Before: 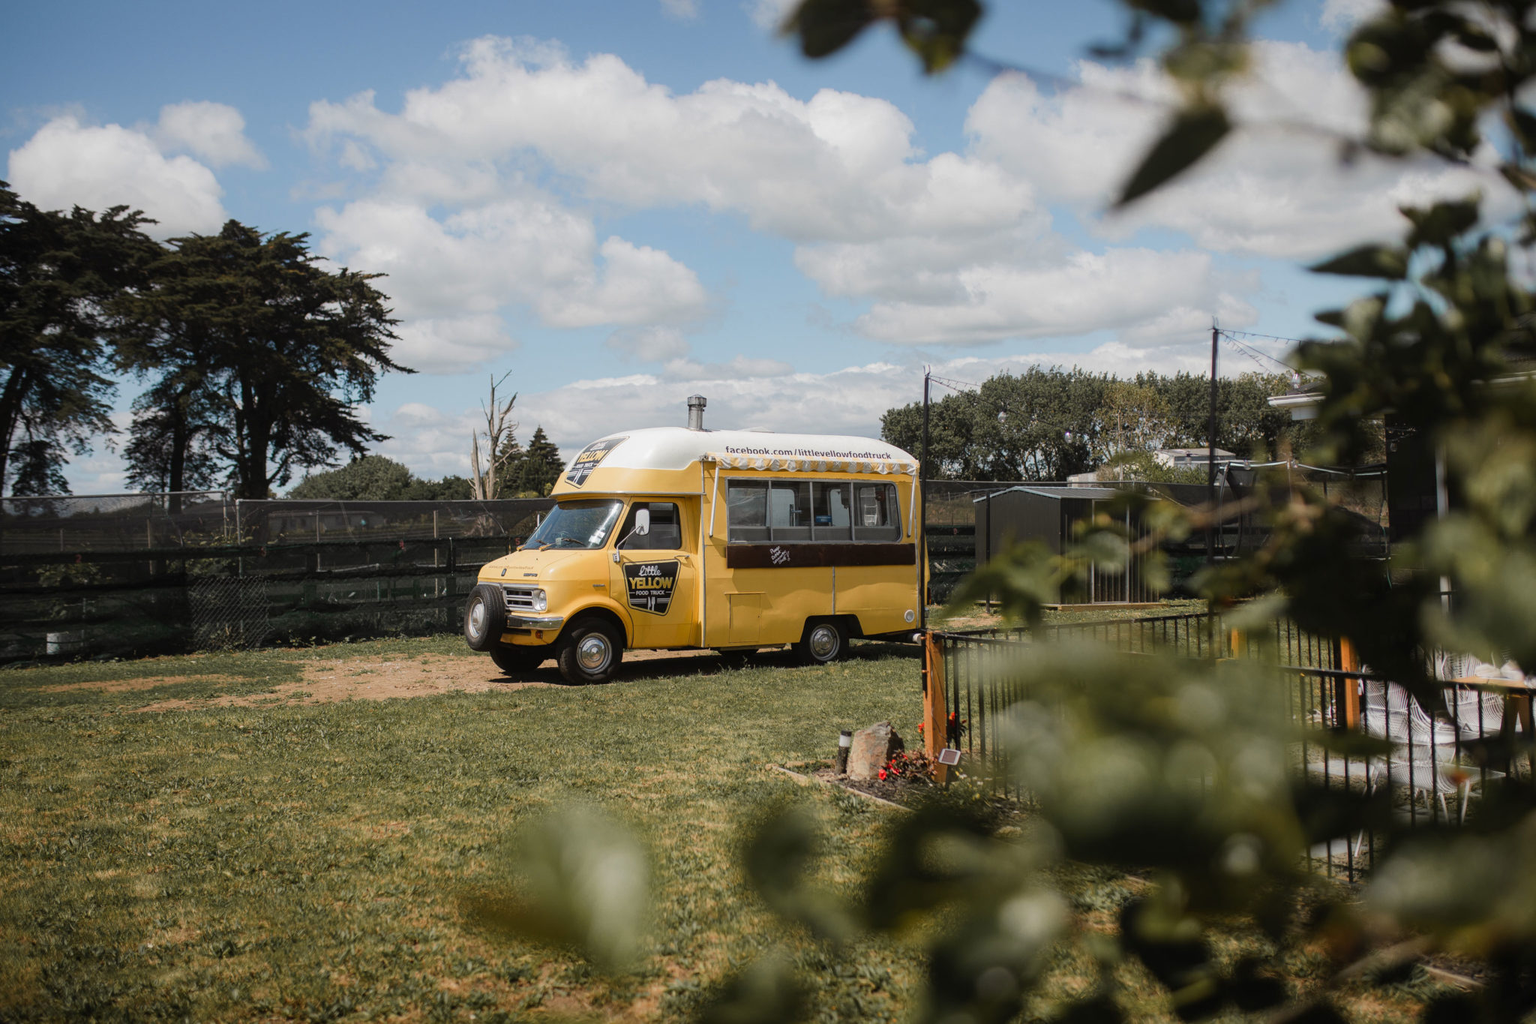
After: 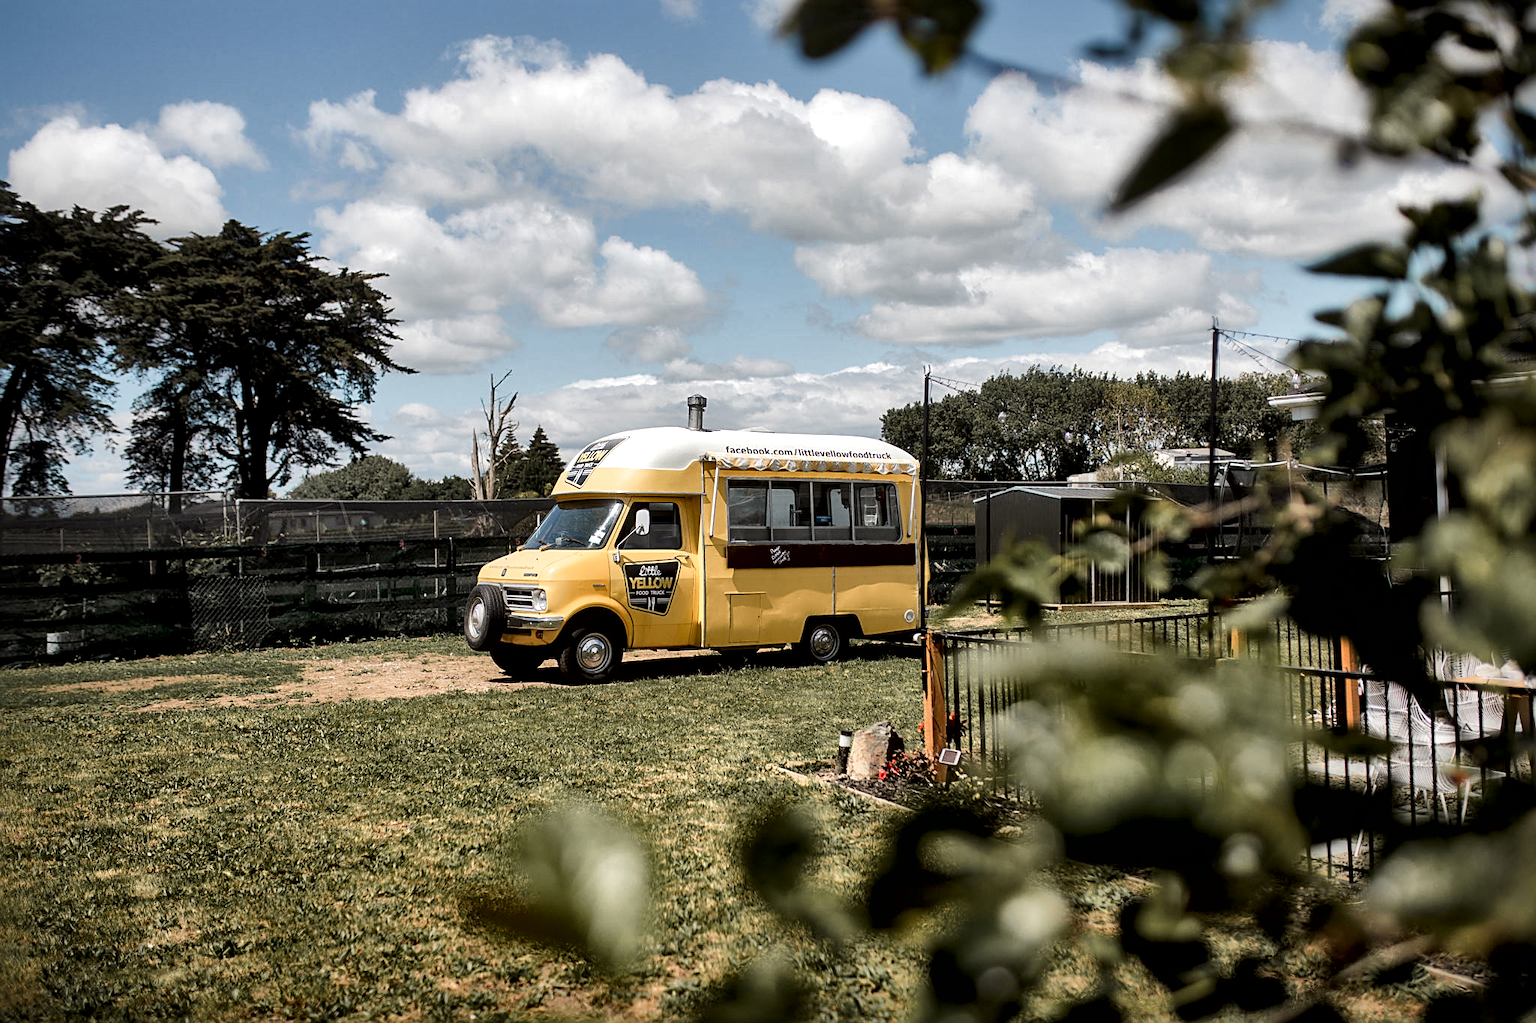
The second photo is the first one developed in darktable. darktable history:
sharpen: on, module defaults
local contrast: mode bilateral grid, contrast 44, coarseness 69, detail 214%, midtone range 0.2
shadows and highlights: shadows 12, white point adjustment 1.2, highlights -0.36, soften with gaussian
